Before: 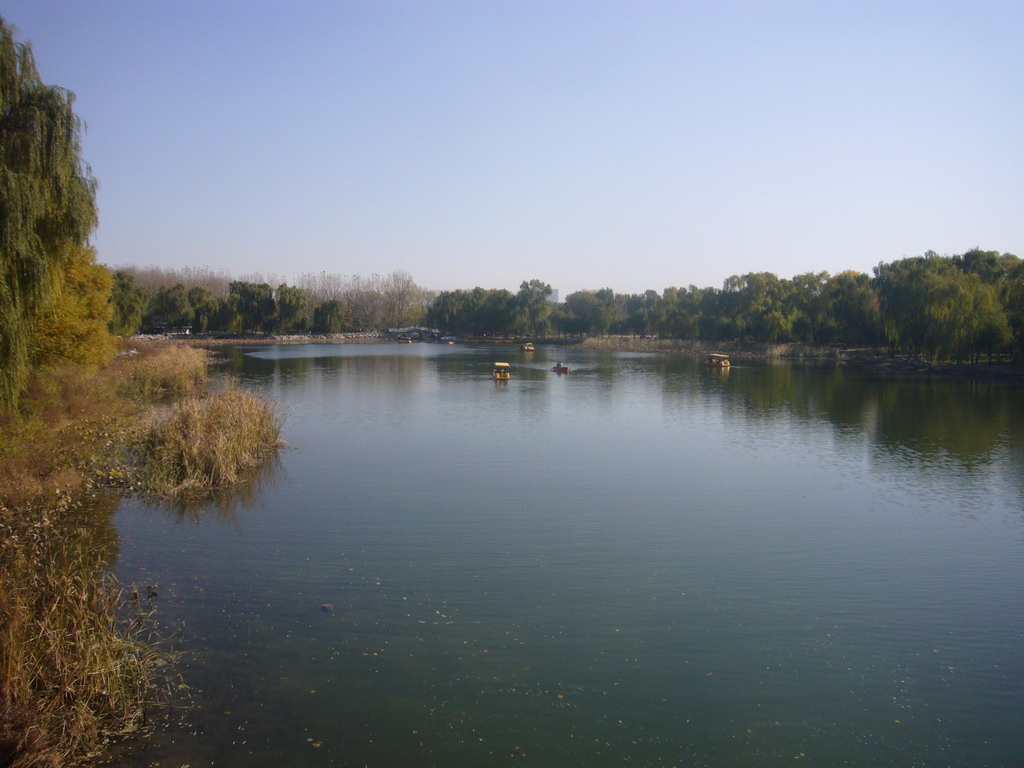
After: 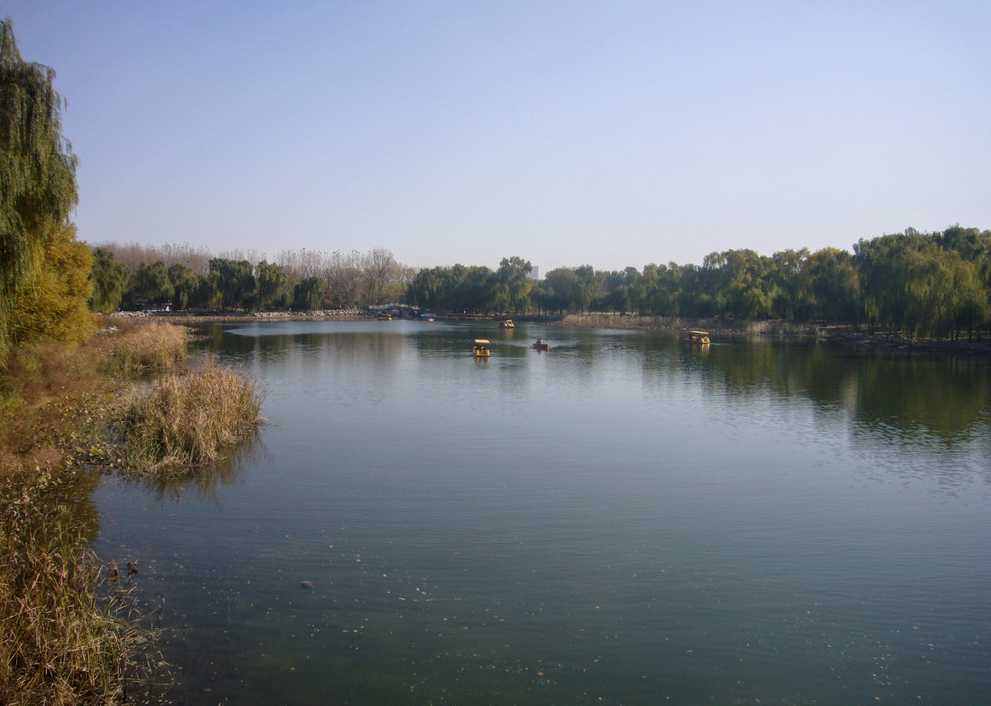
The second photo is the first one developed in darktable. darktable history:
local contrast: on, module defaults
crop: left 2.015%, top 3.039%, right 1.118%, bottom 4.985%
